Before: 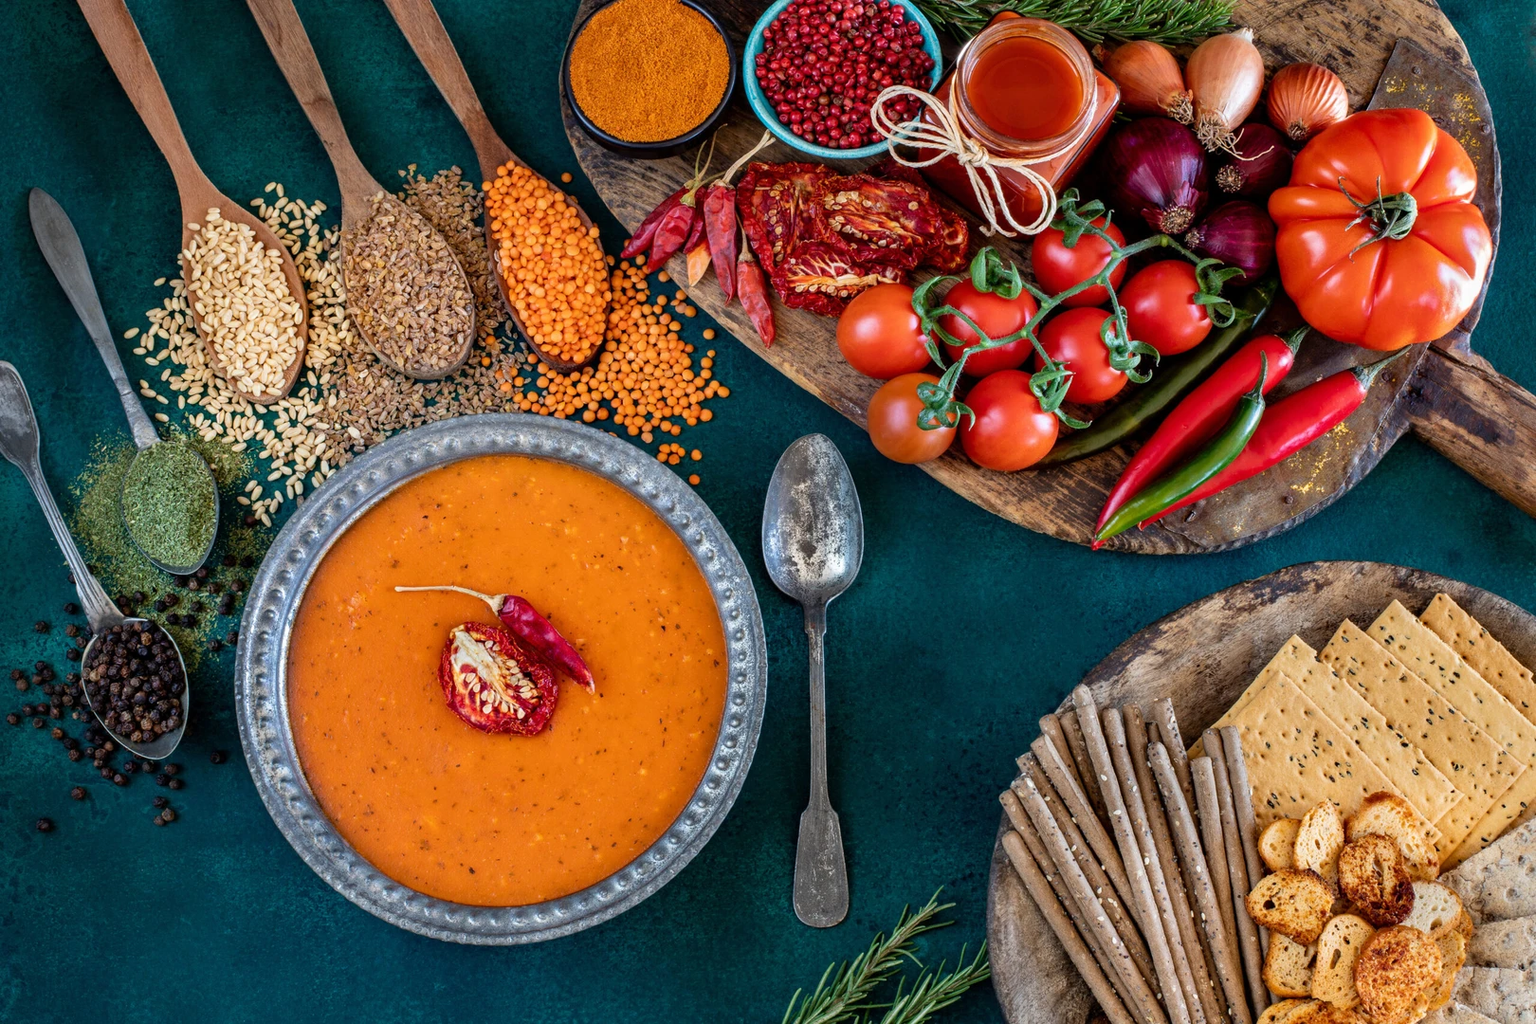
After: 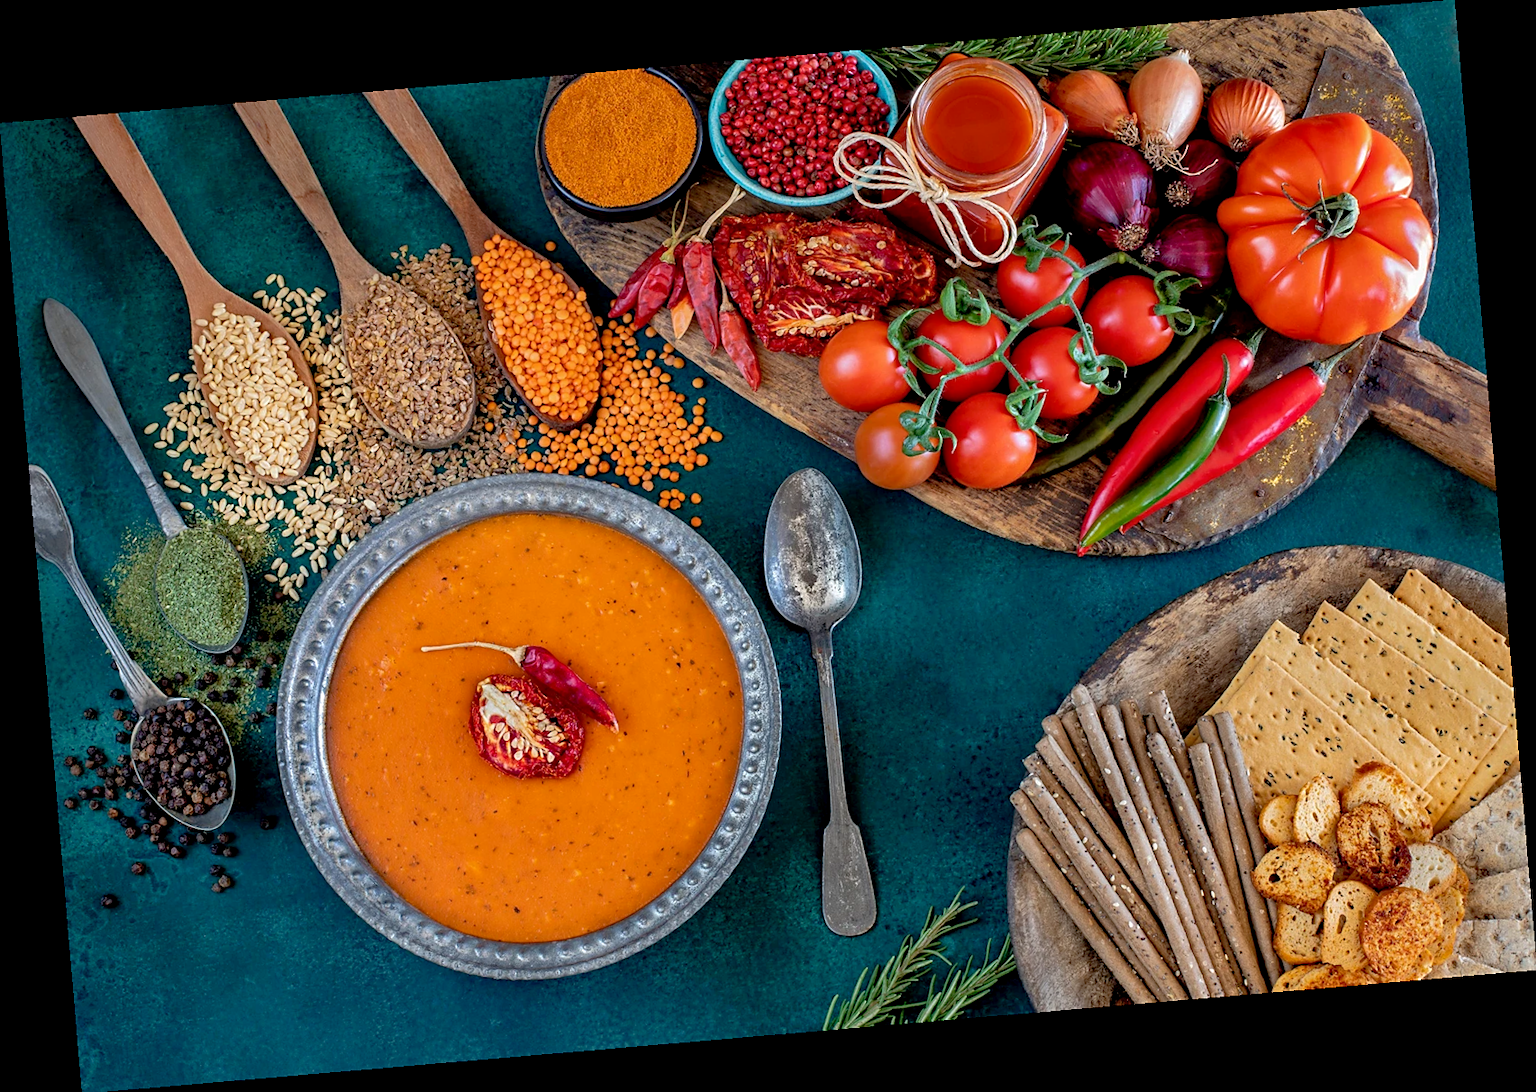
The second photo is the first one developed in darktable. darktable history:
sharpen: radius 1.864, amount 0.398, threshold 1.271
rotate and perspective: rotation -4.86°, automatic cropping off
shadows and highlights: on, module defaults
exposure: black level correction 0.004, exposure 0.014 EV, compensate highlight preservation false
